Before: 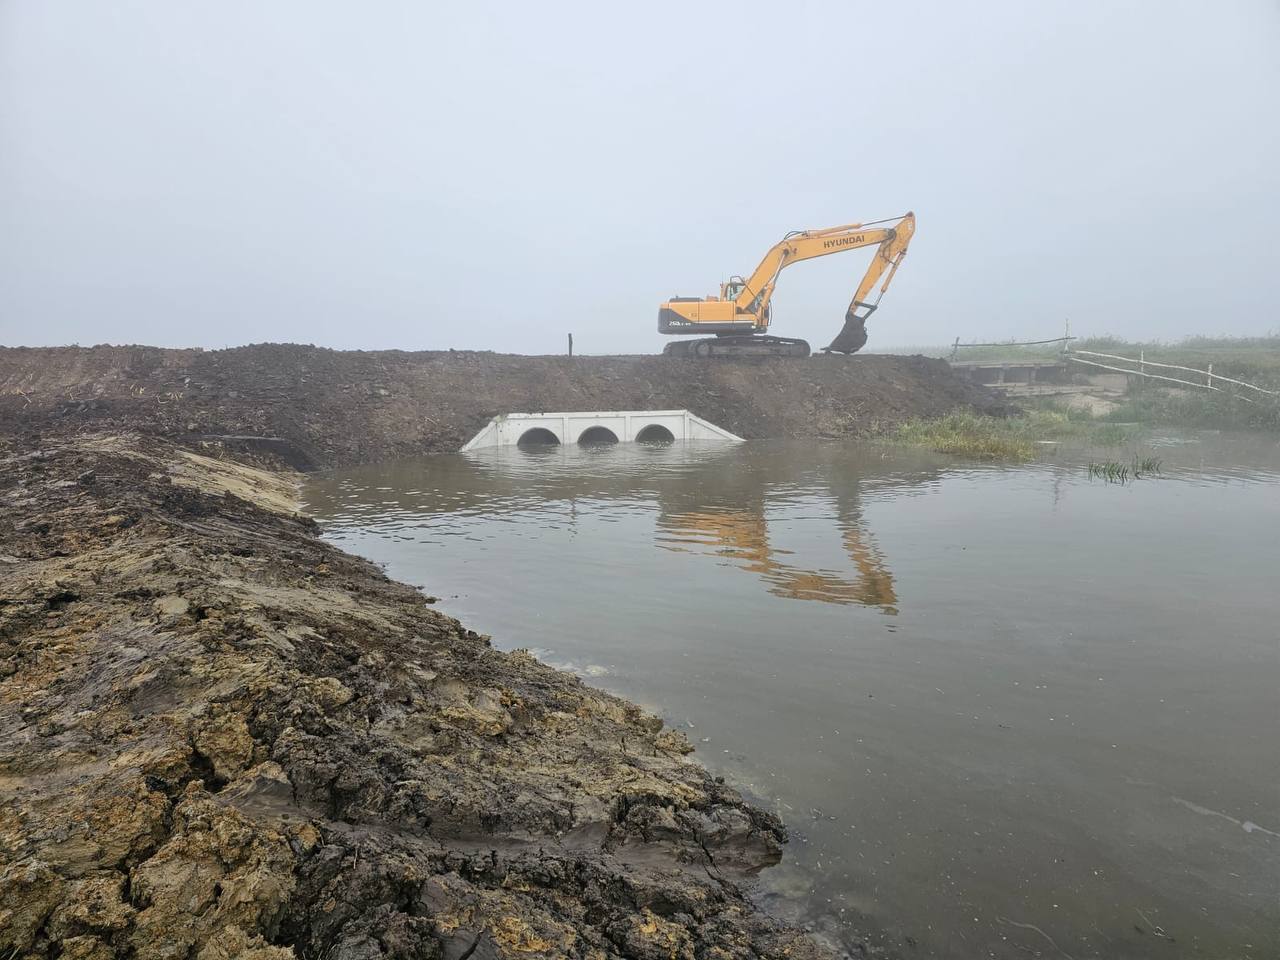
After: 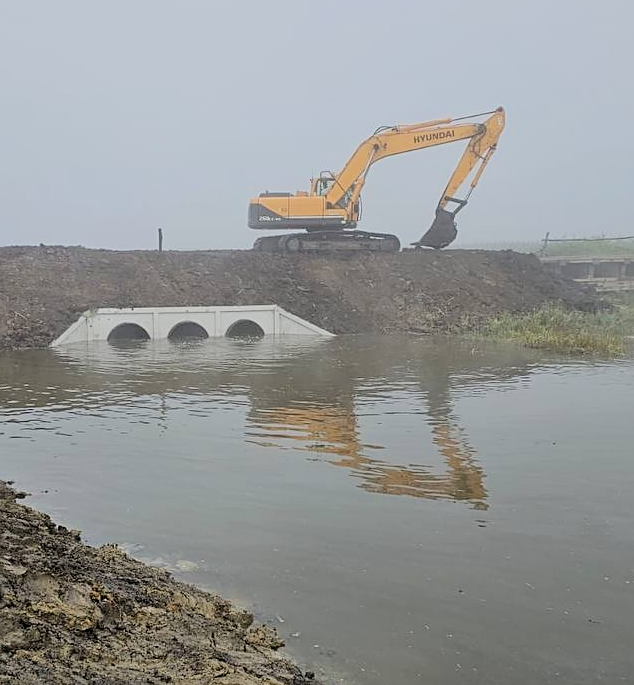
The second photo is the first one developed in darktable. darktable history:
crop: left 32.075%, top 10.976%, right 18.355%, bottom 17.596%
sharpen: on, module defaults
color balance: input saturation 99%
filmic rgb: black relative exposure -7.65 EV, white relative exposure 4.56 EV, hardness 3.61, color science v6 (2022)
